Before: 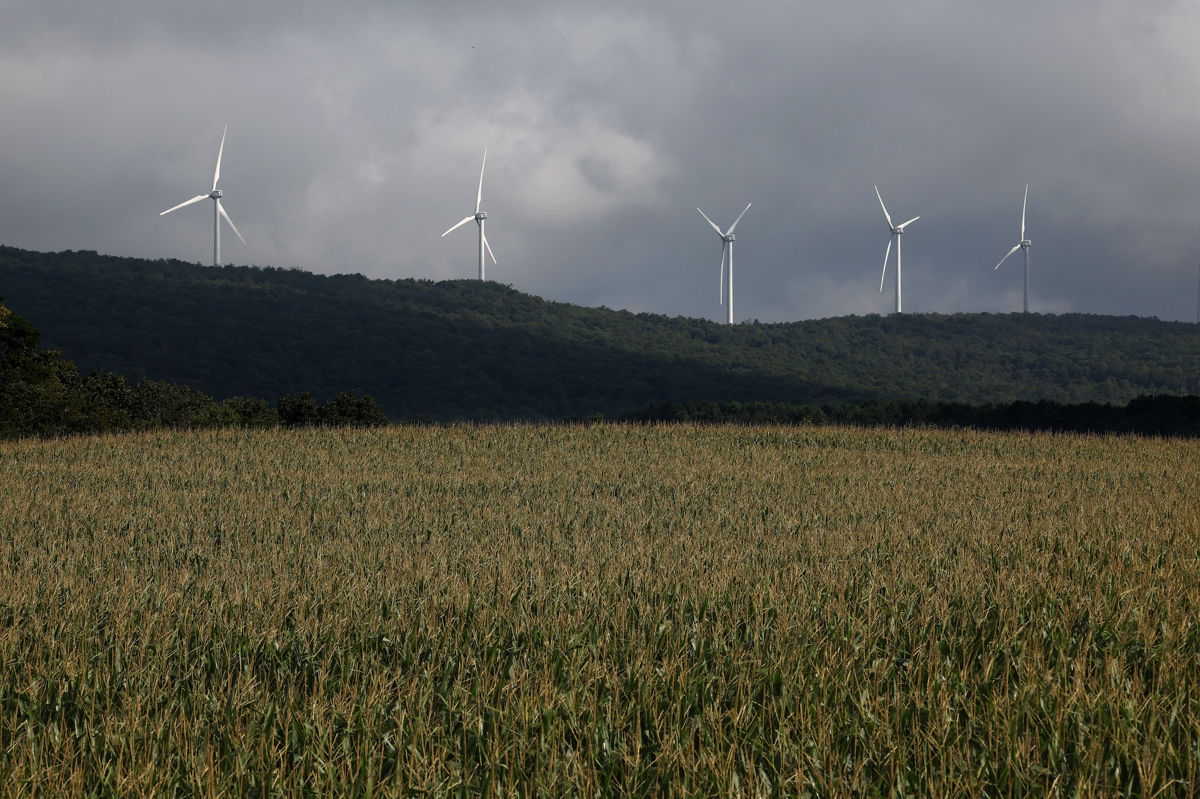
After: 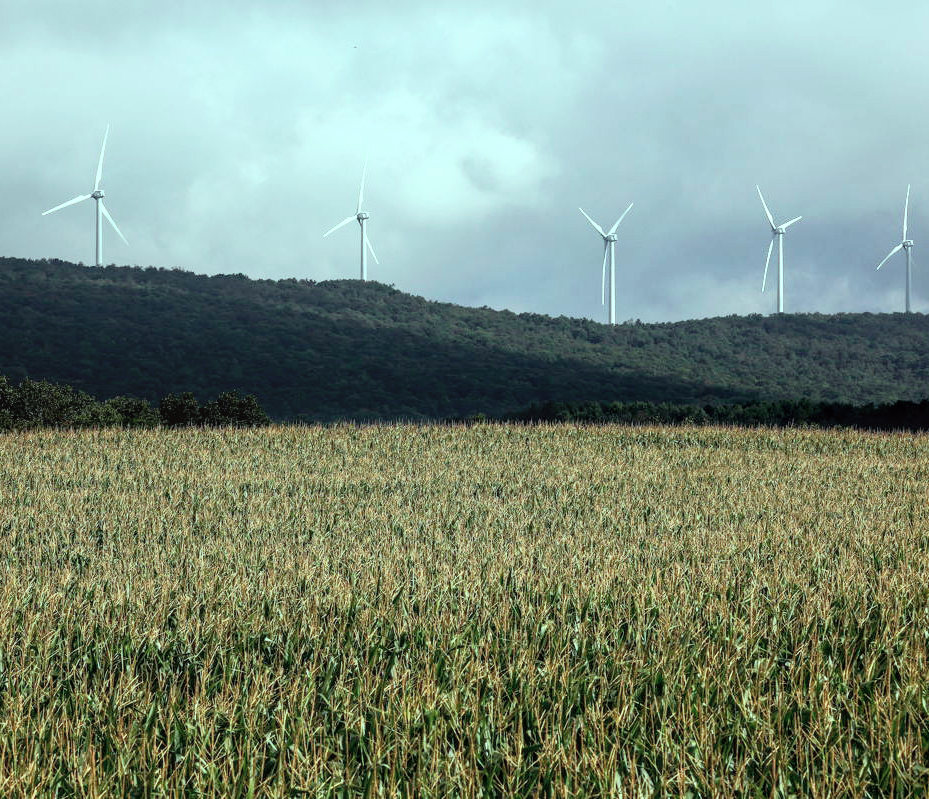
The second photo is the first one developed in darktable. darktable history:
exposure: black level correction 0.001, exposure 0.5 EV, compensate exposure bias true, compensate highlight preservation false
crop: left 9.88%, right 12.664%
tone curve: curves: ch0 [(0.003, 0.029) (0.188, 0.252) (0.46, 0.56) (0.608, 0.748) (0.871, 0.955) (1, 1)]; ch1 [(0, 0) (0.35, 0.356) (0.45, 0.453) (0.508, 0.515) (0.618, 0.634) (1, 1)]; ch2 [(0, 0) (0.456, 0.469) (0.5, 0.5) (0.634, 0.625) (1, 1)], color space Lab, independent channels, preserve colors none
local contrast: on, module defaults
color balance: mode lift, gamma, gain (sRGB), lift [0.997, 0.979, 1.021, 1.011], gamma [1, 1.084, 0.916, 0.998], gain [1, 0.87, 1.13, 1.101], contrast 4.55%, contrast fulcrum 38.24%, output saturation 104.09%
